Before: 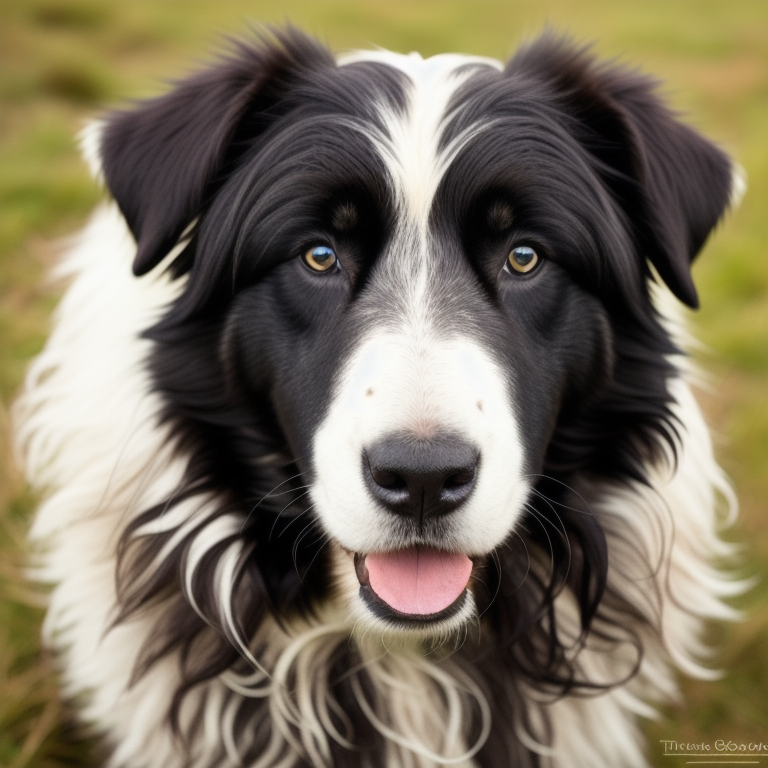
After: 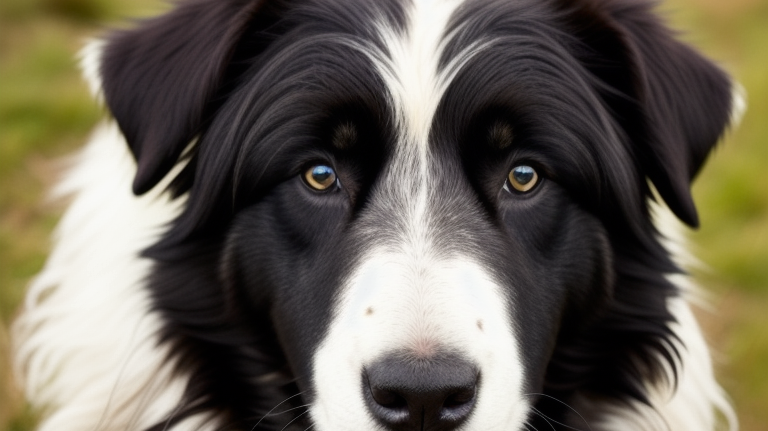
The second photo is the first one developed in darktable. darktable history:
contrast brightness saturation: brightness -0.09
crop and rotate: top 10.605%, bottom 33.274%
